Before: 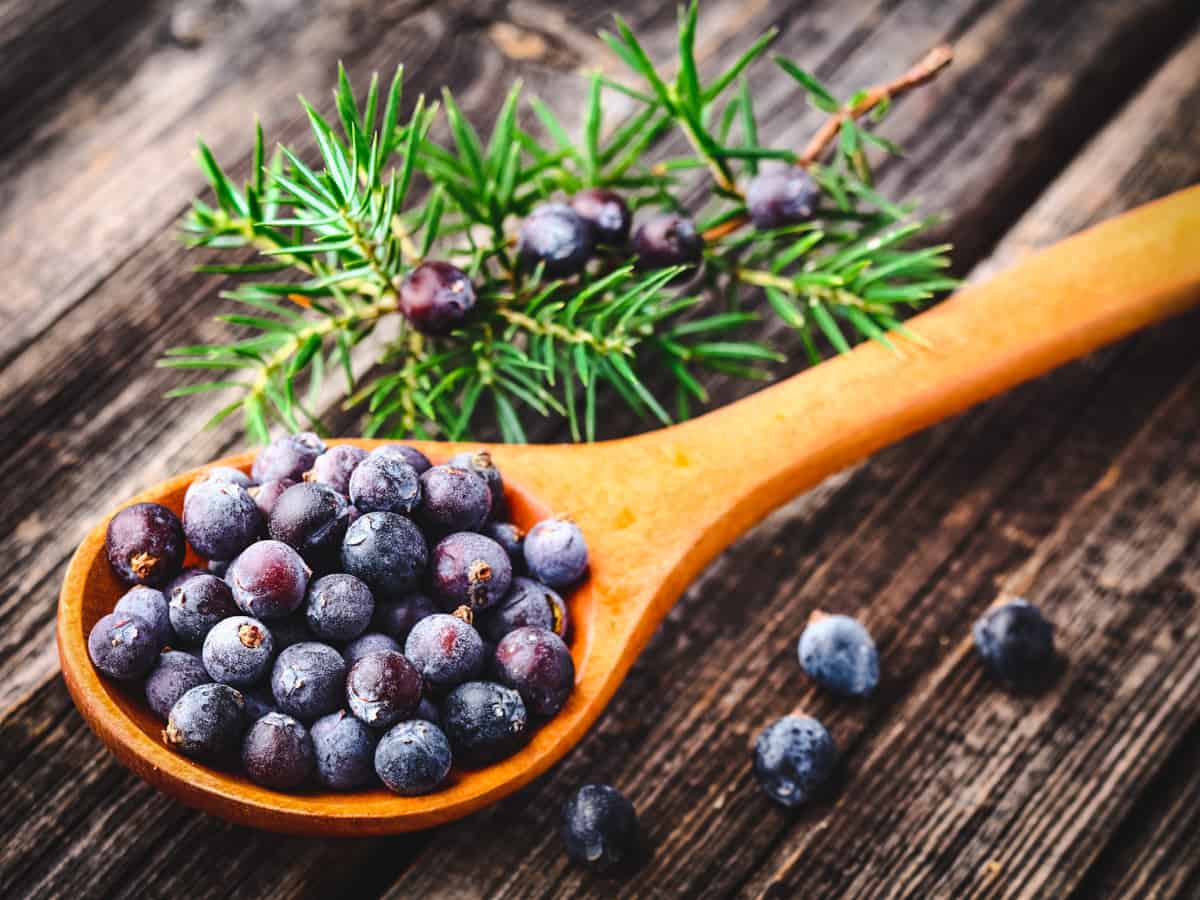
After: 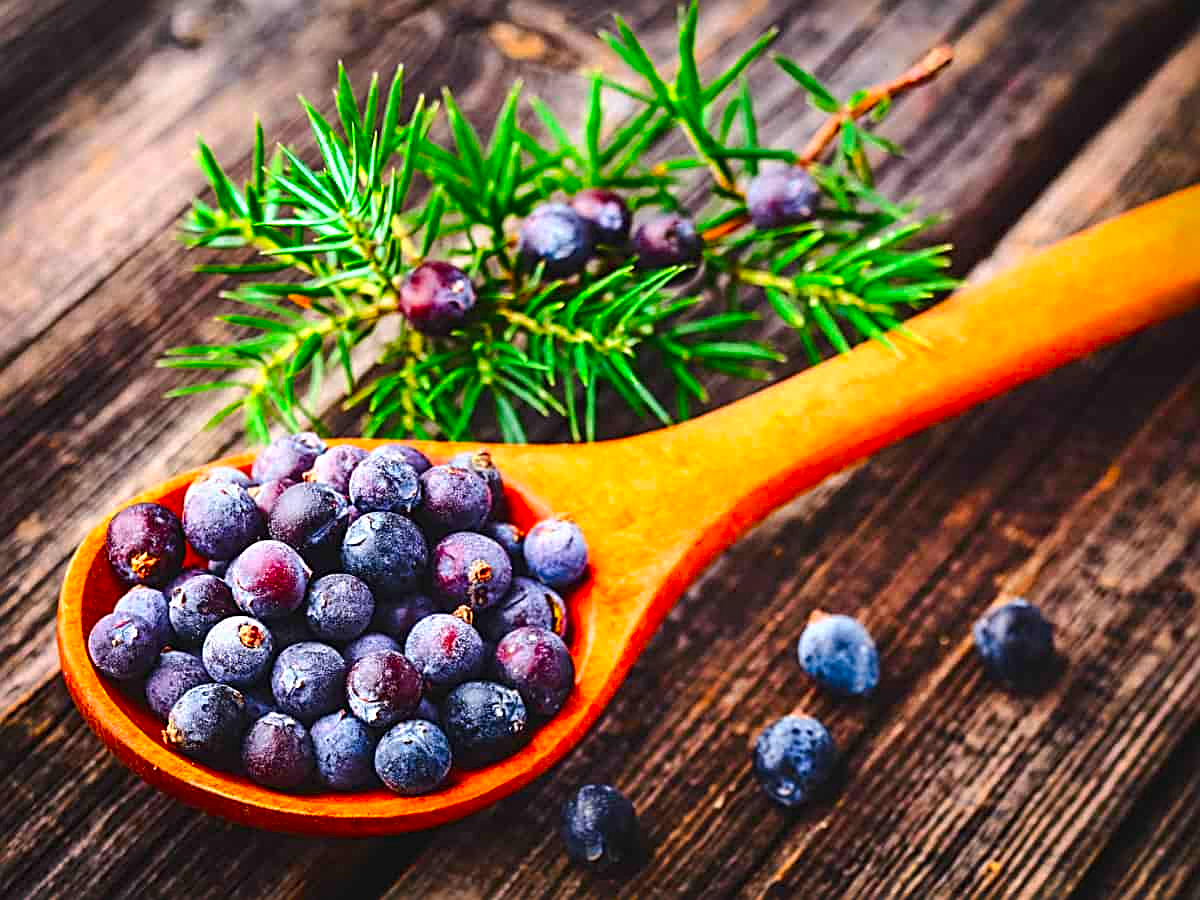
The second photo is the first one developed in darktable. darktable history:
color correction: saturation 1.8
tone equalizer: on, module defaults
sharpen: radius 2.676, amount 0.669
